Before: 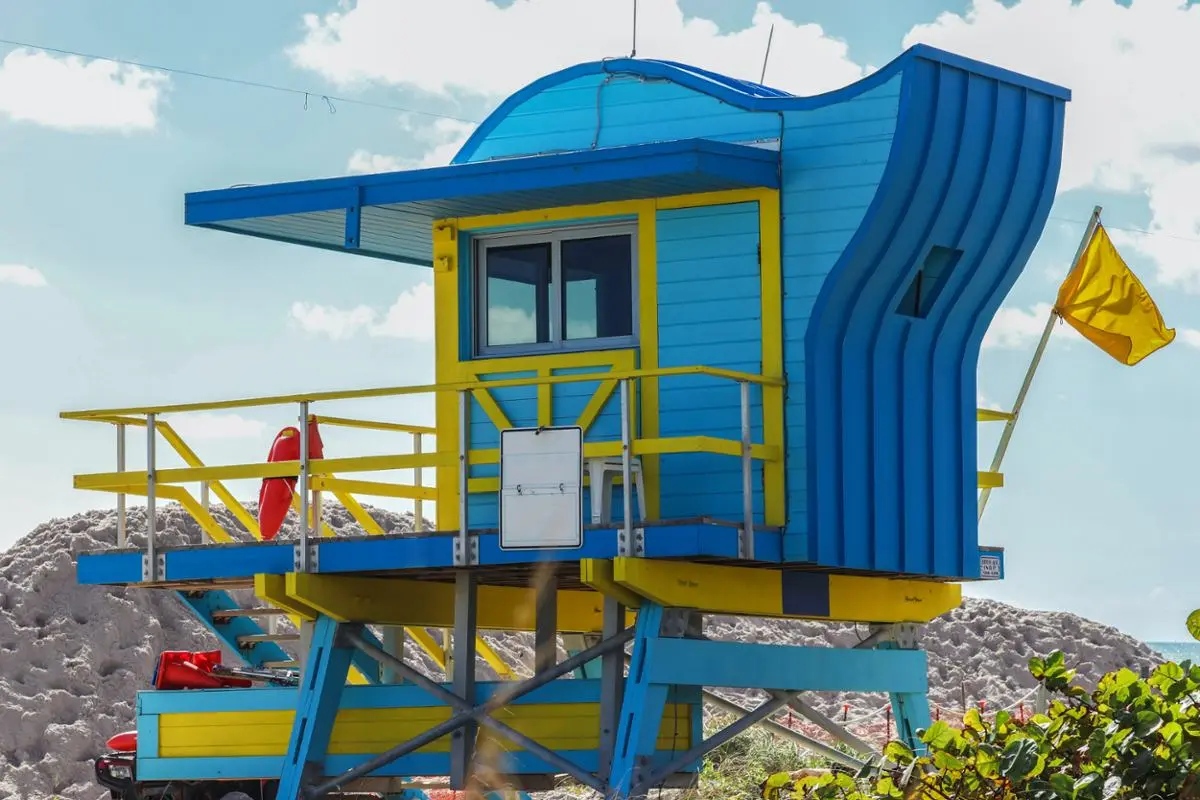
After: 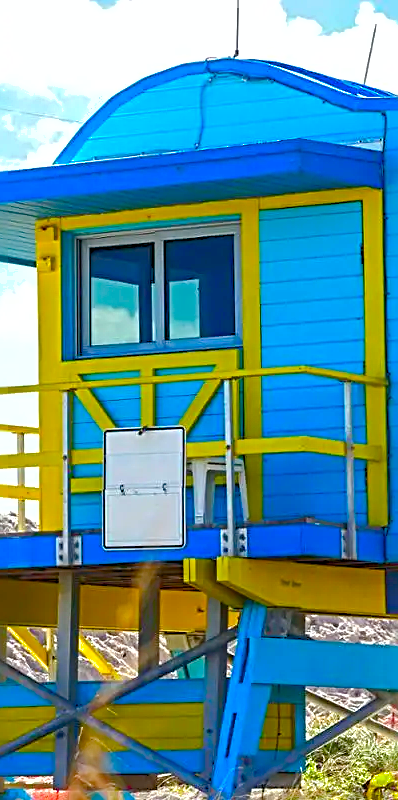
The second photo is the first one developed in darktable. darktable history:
sharpen: radius 3.038, amount 0.767
color balance rgb: linear chroma grading › global chroma 15.651%, perceptual saturation grading › global saturation 25.634%, perceptual saturation grading › highlights -50.001%, perceptual saturation grading › shadows 30.501%, global vibrance 20%
exposure: exposure 0.603 EV, compensate exposure bias true, compensate highlight preservation false
crop: left 33.153%, right 33.643%
shadows and highlights: on, module defaults
contrast brightness saturation: contrast 0.091, saturation 0.28
